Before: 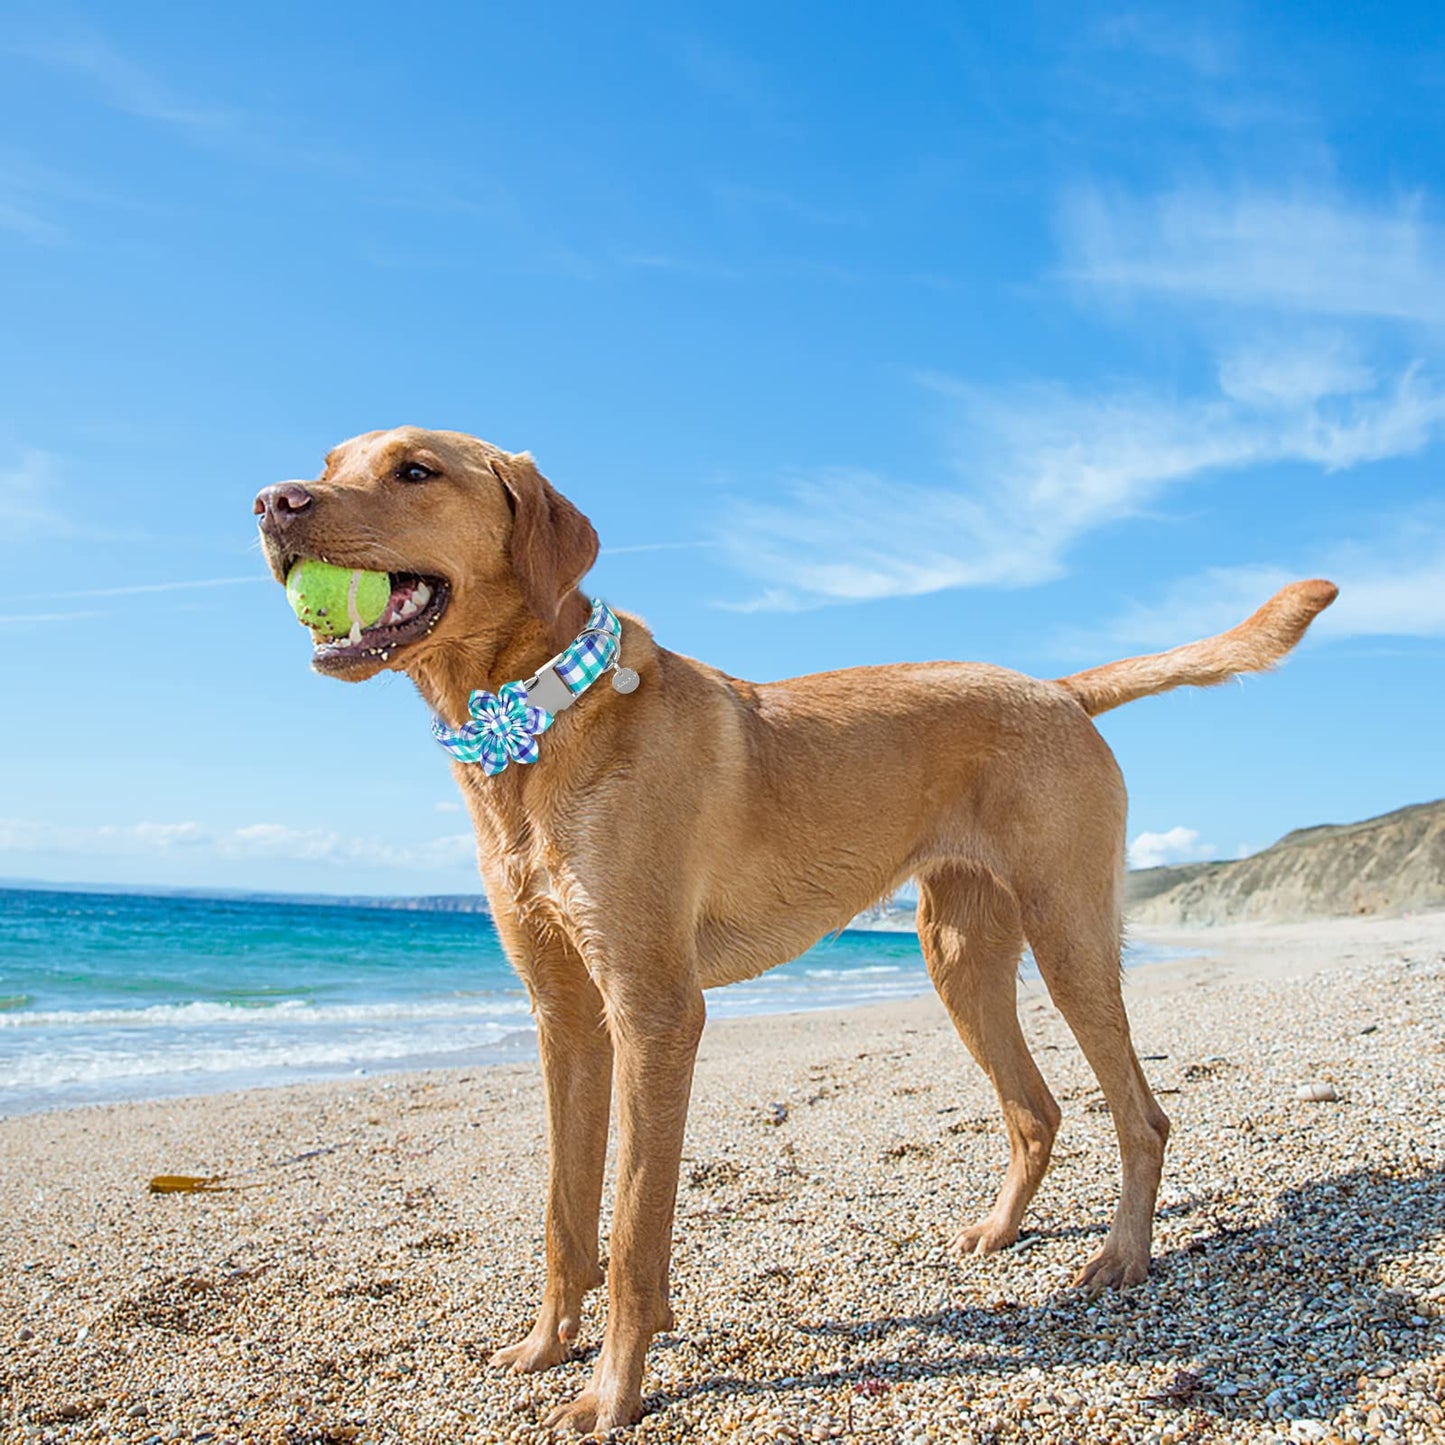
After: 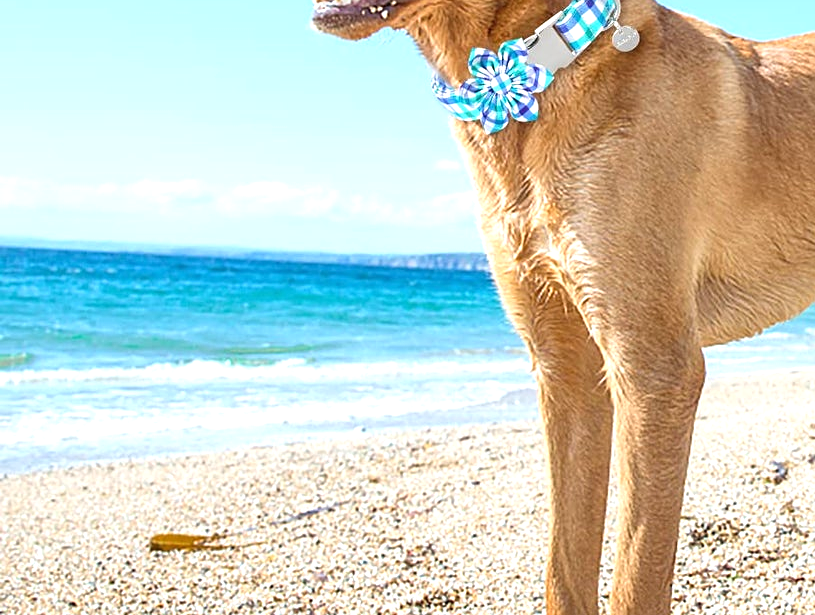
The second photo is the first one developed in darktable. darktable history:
sharpen: amount 0.2
crop: top 44.483%, right 43.593%, bottom 12.892%
exposure: black level correction 0, exposure 0.7 EV, compensate exposure bias true, compensate highlight preservation false
